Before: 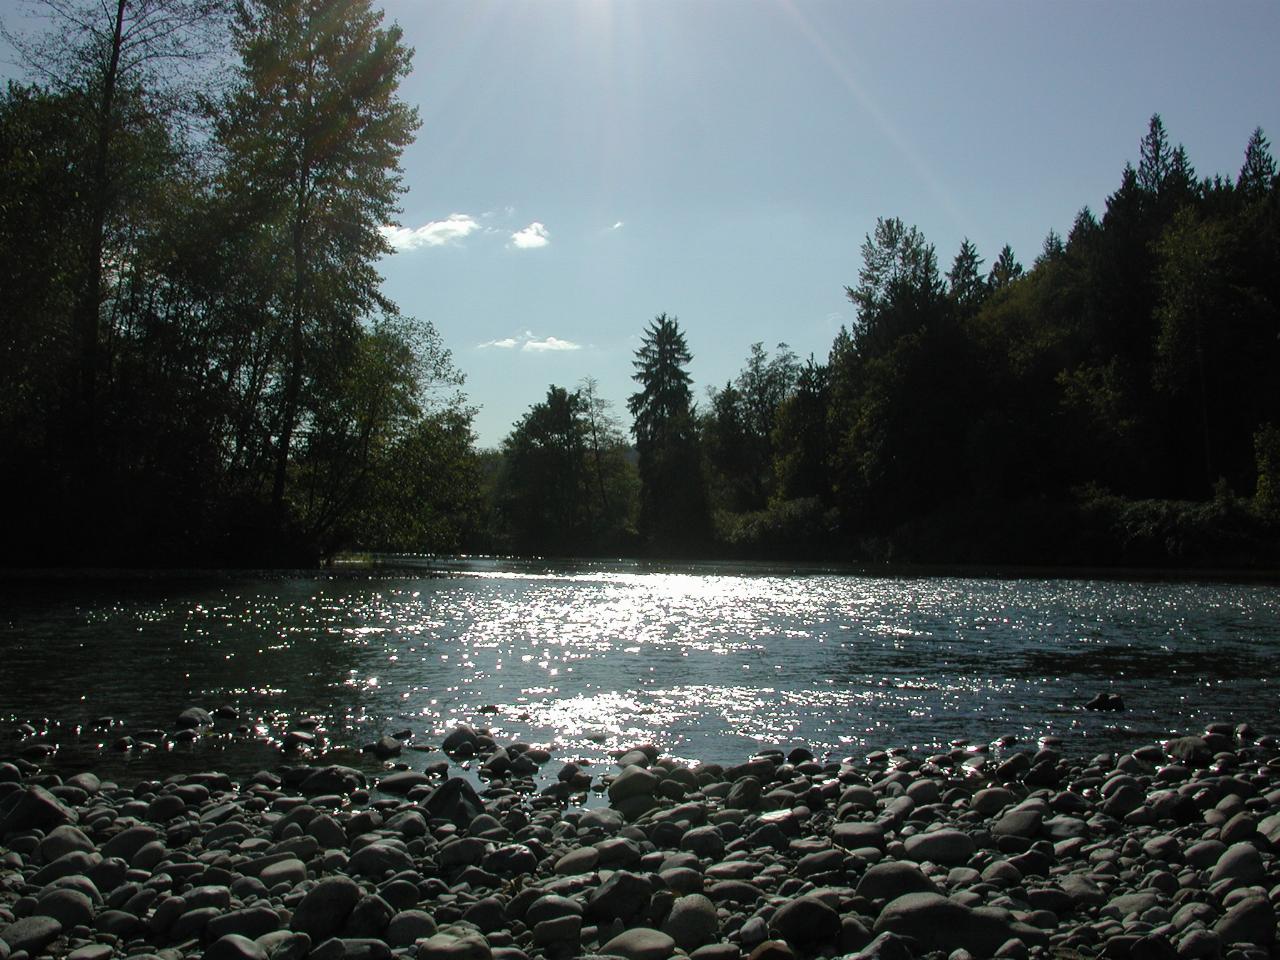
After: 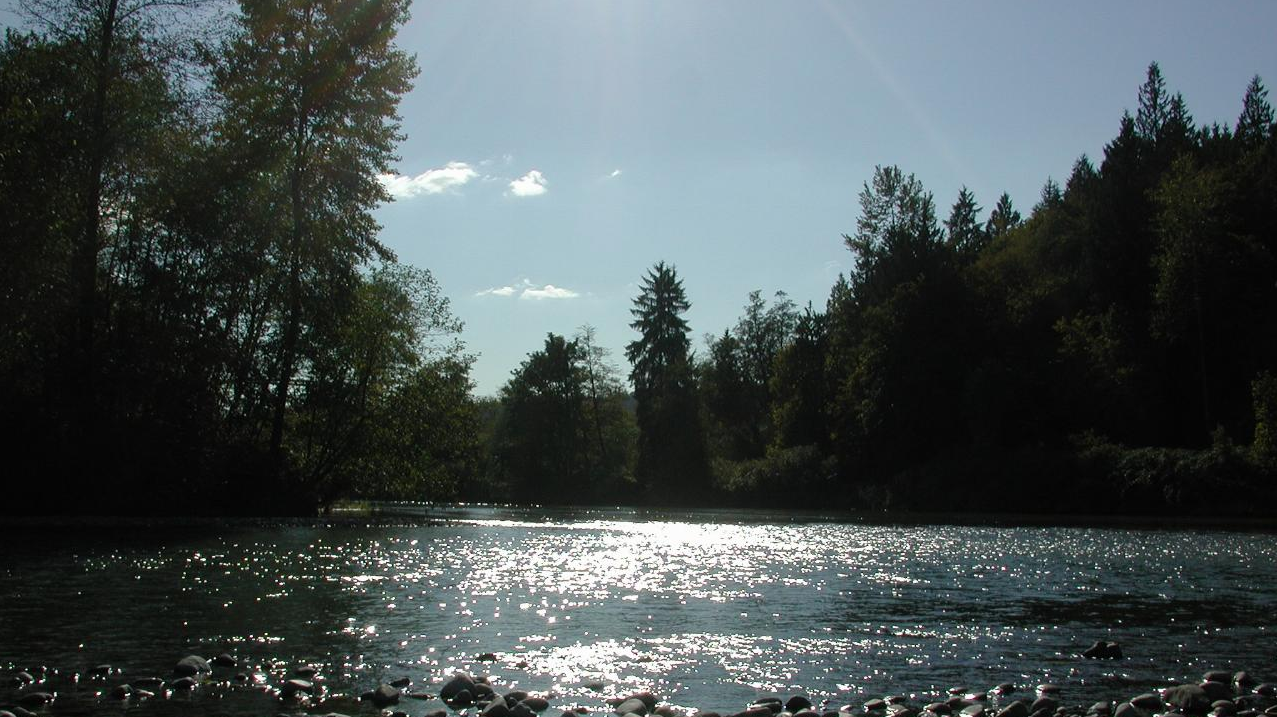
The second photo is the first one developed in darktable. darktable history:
crop: left 0.232%, top 5.466%, bottom 19.816%
